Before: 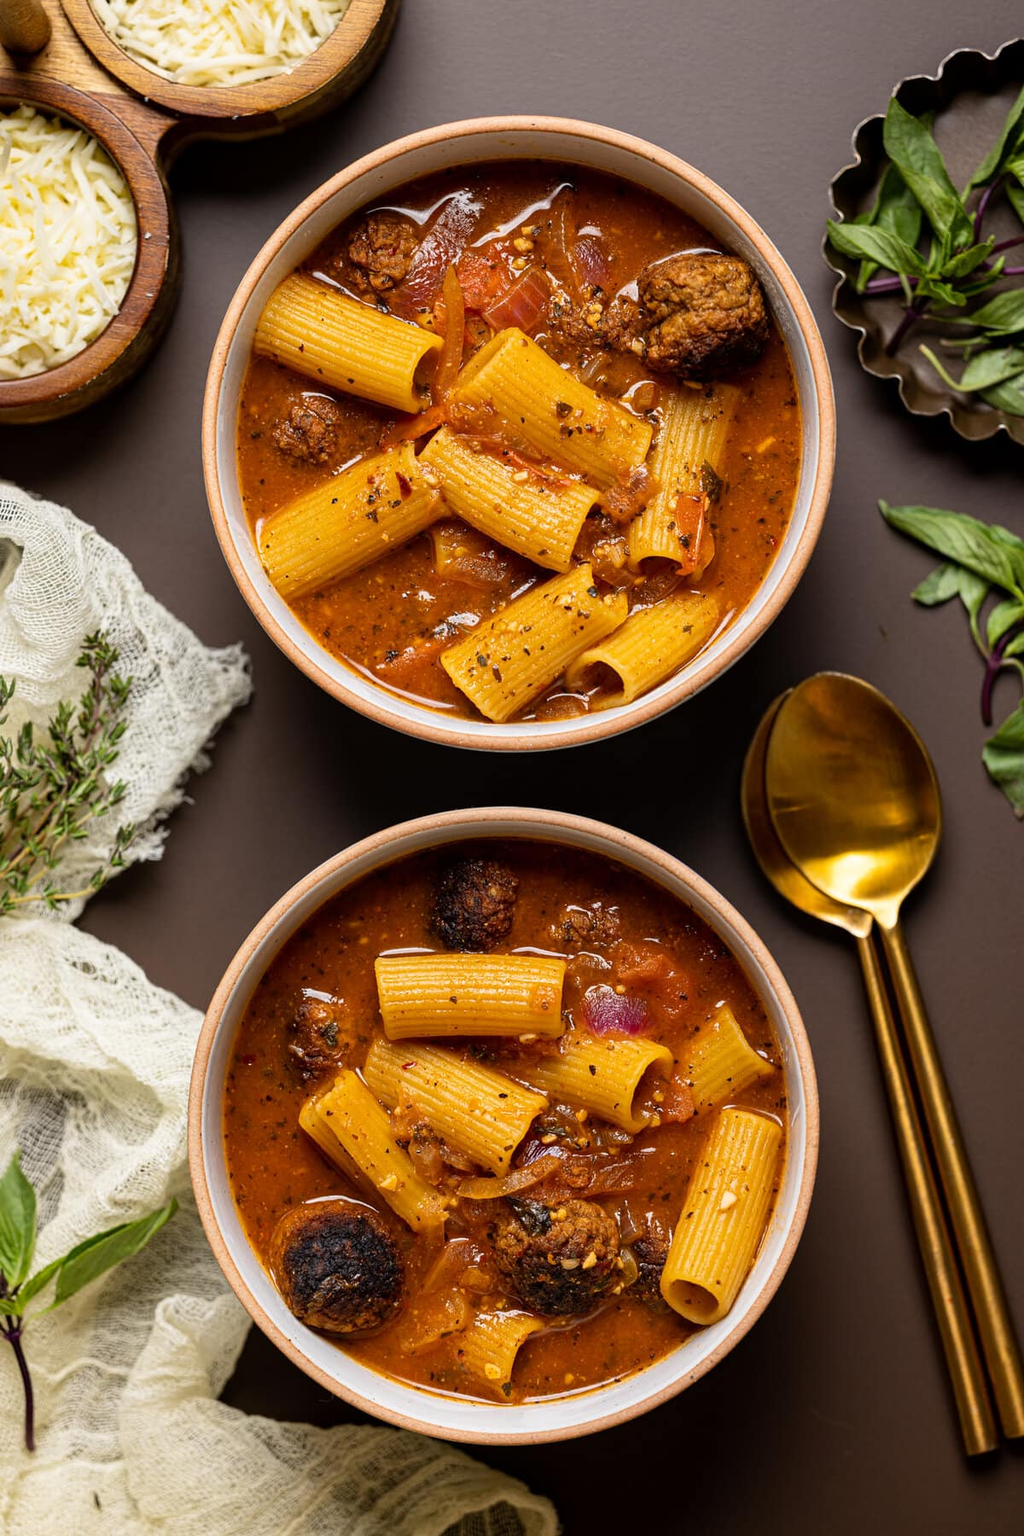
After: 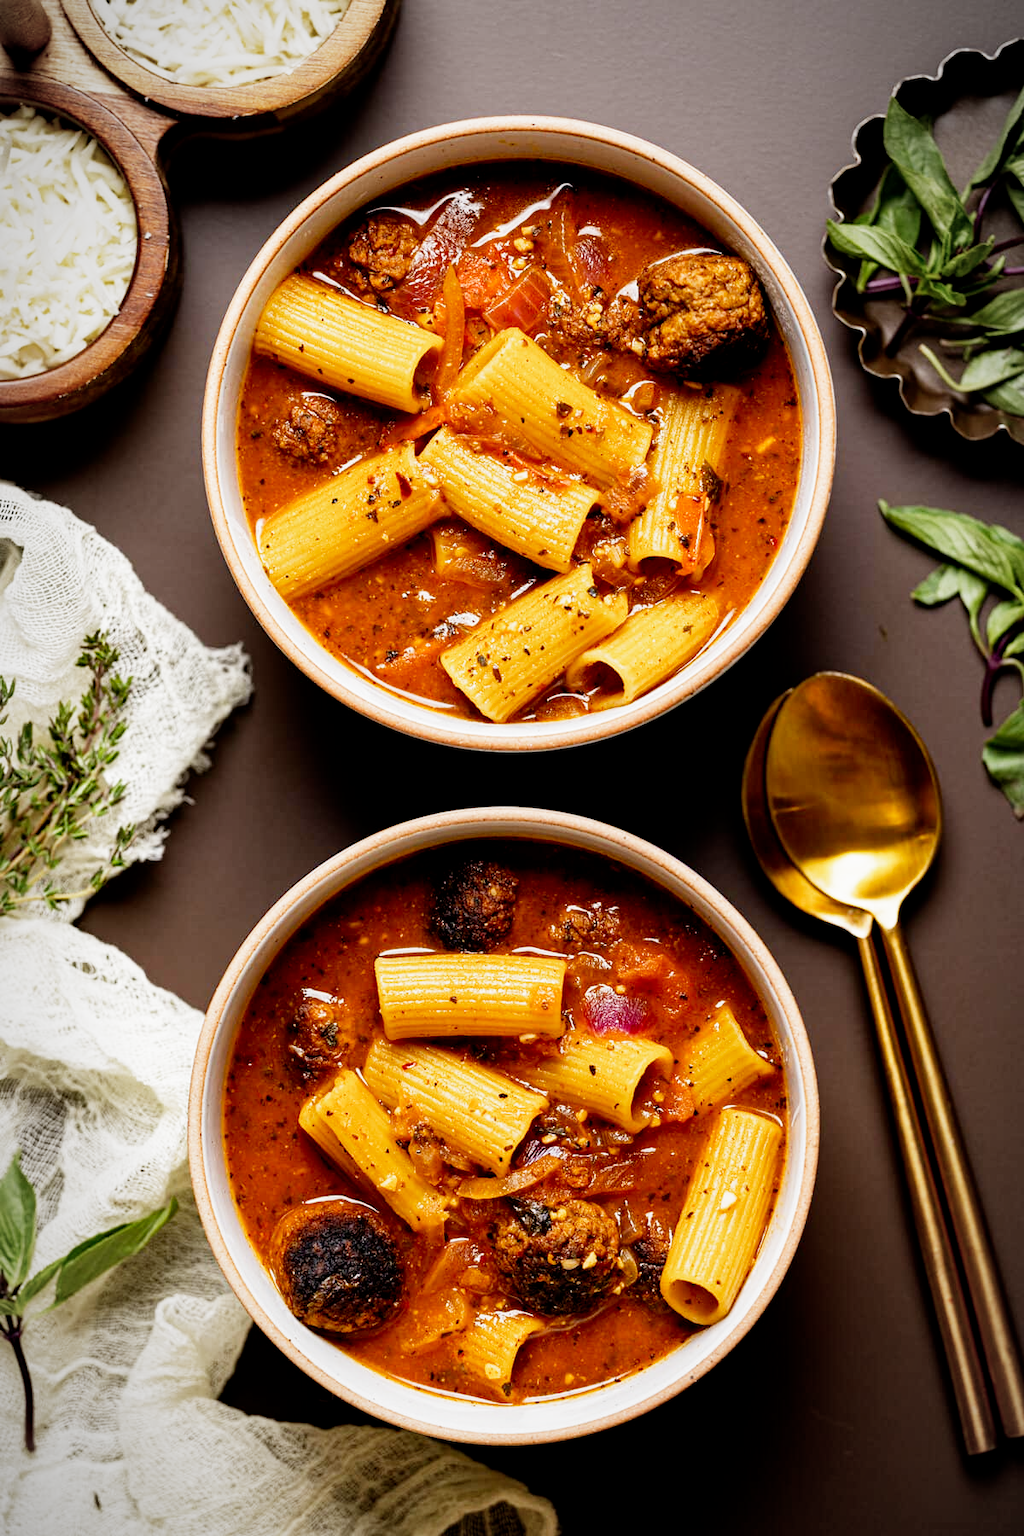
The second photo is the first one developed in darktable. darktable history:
filmic rgb: middle gray luminance 12.77%, black relative exposure -10.13 EV, white relative exposure 3.47 EV, target black luminance 0%, hardness 5.76, latitude 44.93%, contrast 1.219, highlights saturation mix 3.9%, shadows ↔ highlights balance 27.51%, add noise in highlights 0, preserve chrominance no, color science v3 (2019), use custom middle-gray values true, contrast in highlights soft
vignetting: fall-off start 81.28%, fall-off radius 61.3%, automatic ratio true, width/height ratio 1.411
shadows and highlights: shadows 20.96, highlights -37.38, soften with gaussian
